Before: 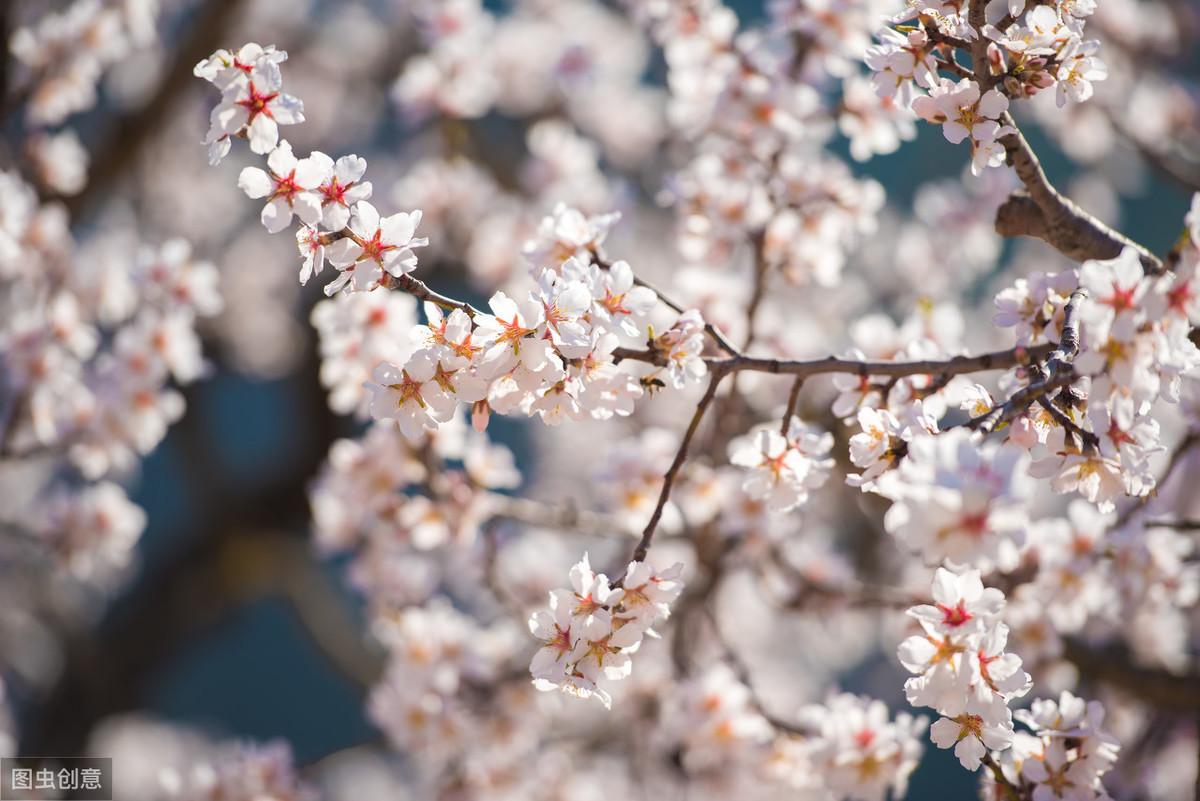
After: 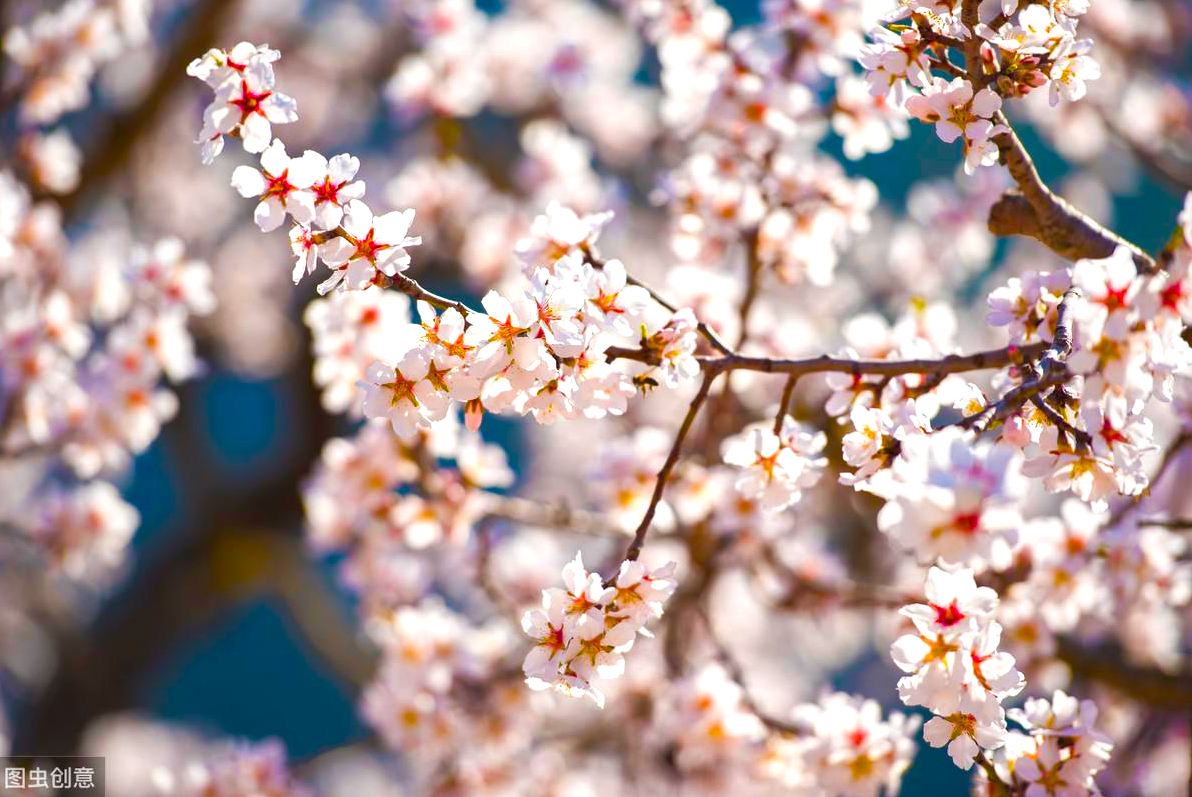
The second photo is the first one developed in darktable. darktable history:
shadows and highlights: shadows 20.91, highlights -35.45, soften with gaussian
crop and rotate: left 0.614%, top 0.179%, bottom 0.309%
color balance rgb: linear chroma grading › shadows 10%, linear chroma grading › highlights 10%, linear chroma grading › global chroma 15%, linear chroma grading › mid-tones 15%, perceptual saturation grading › global saturation 40%, perceptual saturation grading › highlights -25%, perceptual saturation grading › mid-tones 35%, perceptual saturation grading › shadows 35%, perceptual brilliance grading › global brilliance 11.29%, global vibrance 11.29%
